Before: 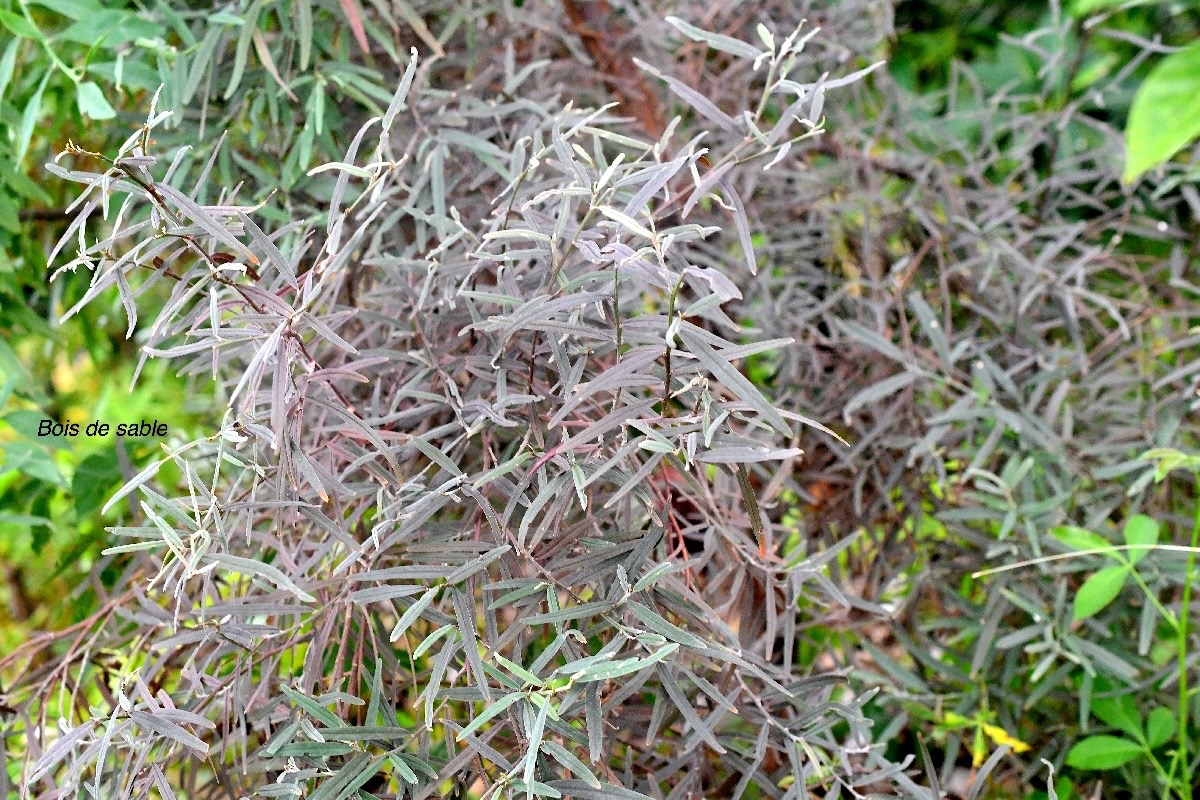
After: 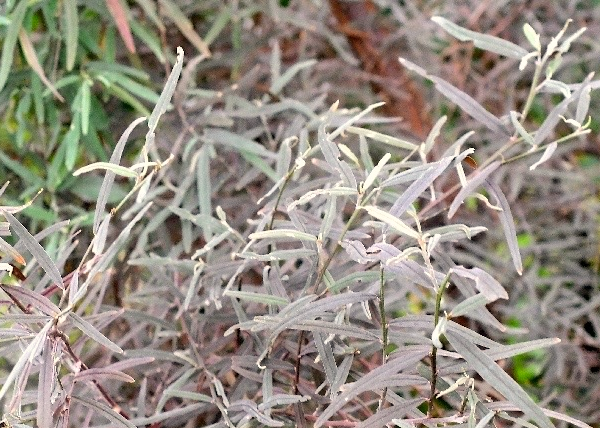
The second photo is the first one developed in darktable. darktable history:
crop: left 19.556%, right 30.401%, bottom 46.458%
color calibration: x 0.334, y 0.349, temperature 5426 K
